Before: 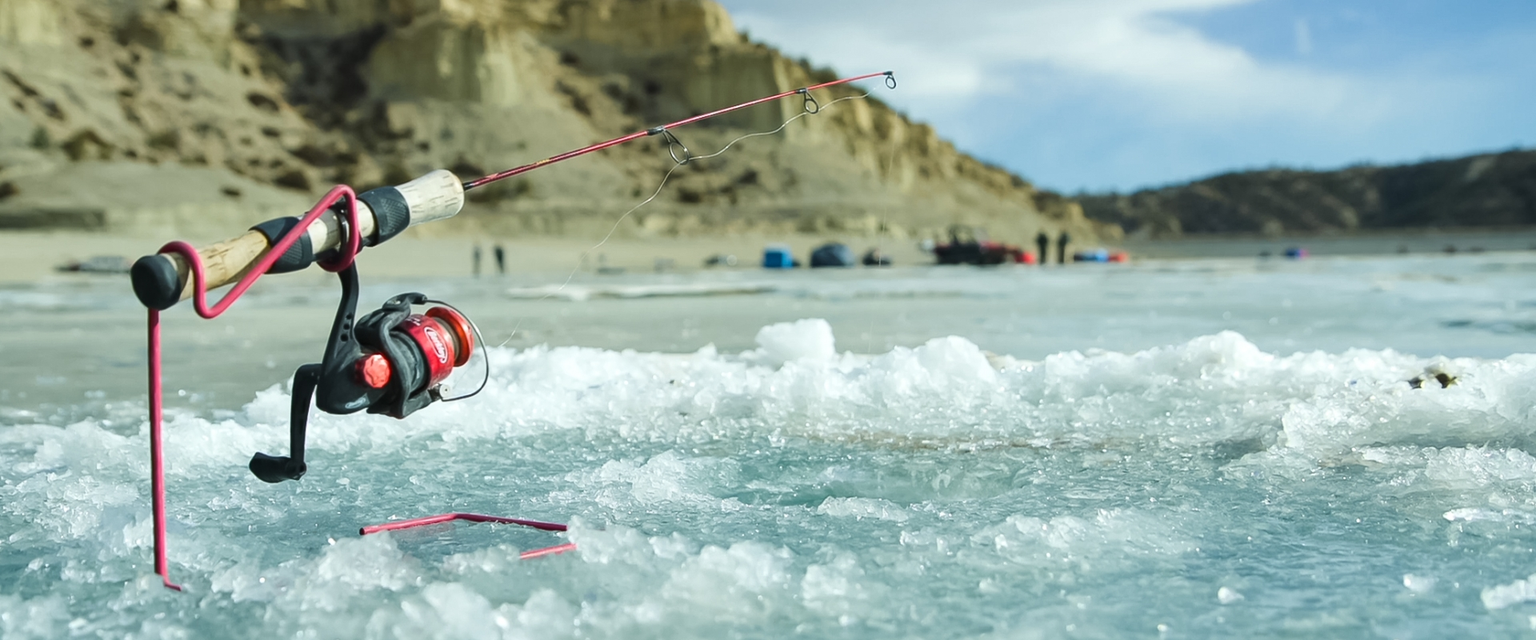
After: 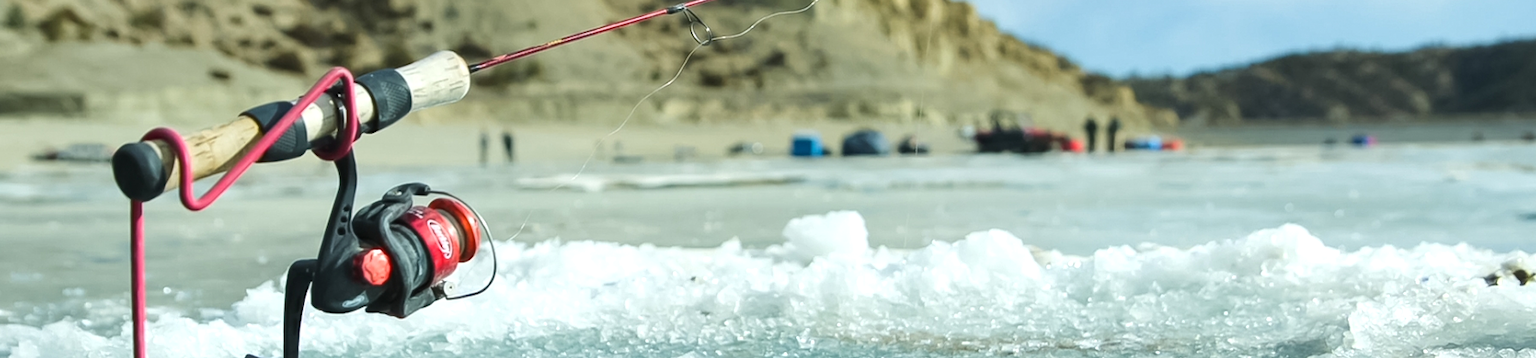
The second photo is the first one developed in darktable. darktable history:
crop: left 1.744%, top 19.225%, right 5.069%, bottom 28.357%
exposure: exposure 0.207 EV, compensate highlight preservation false
